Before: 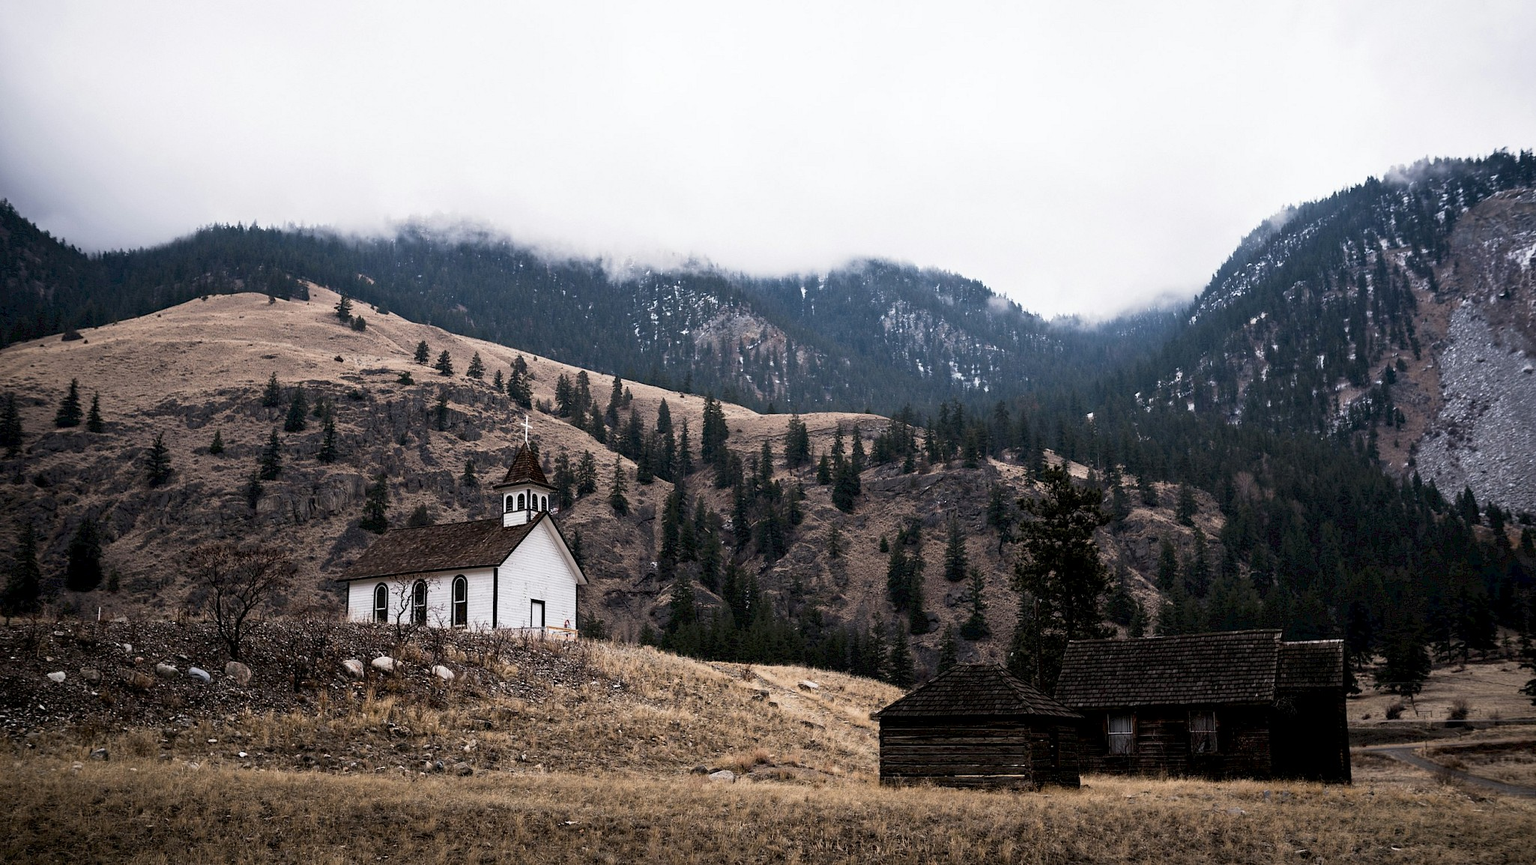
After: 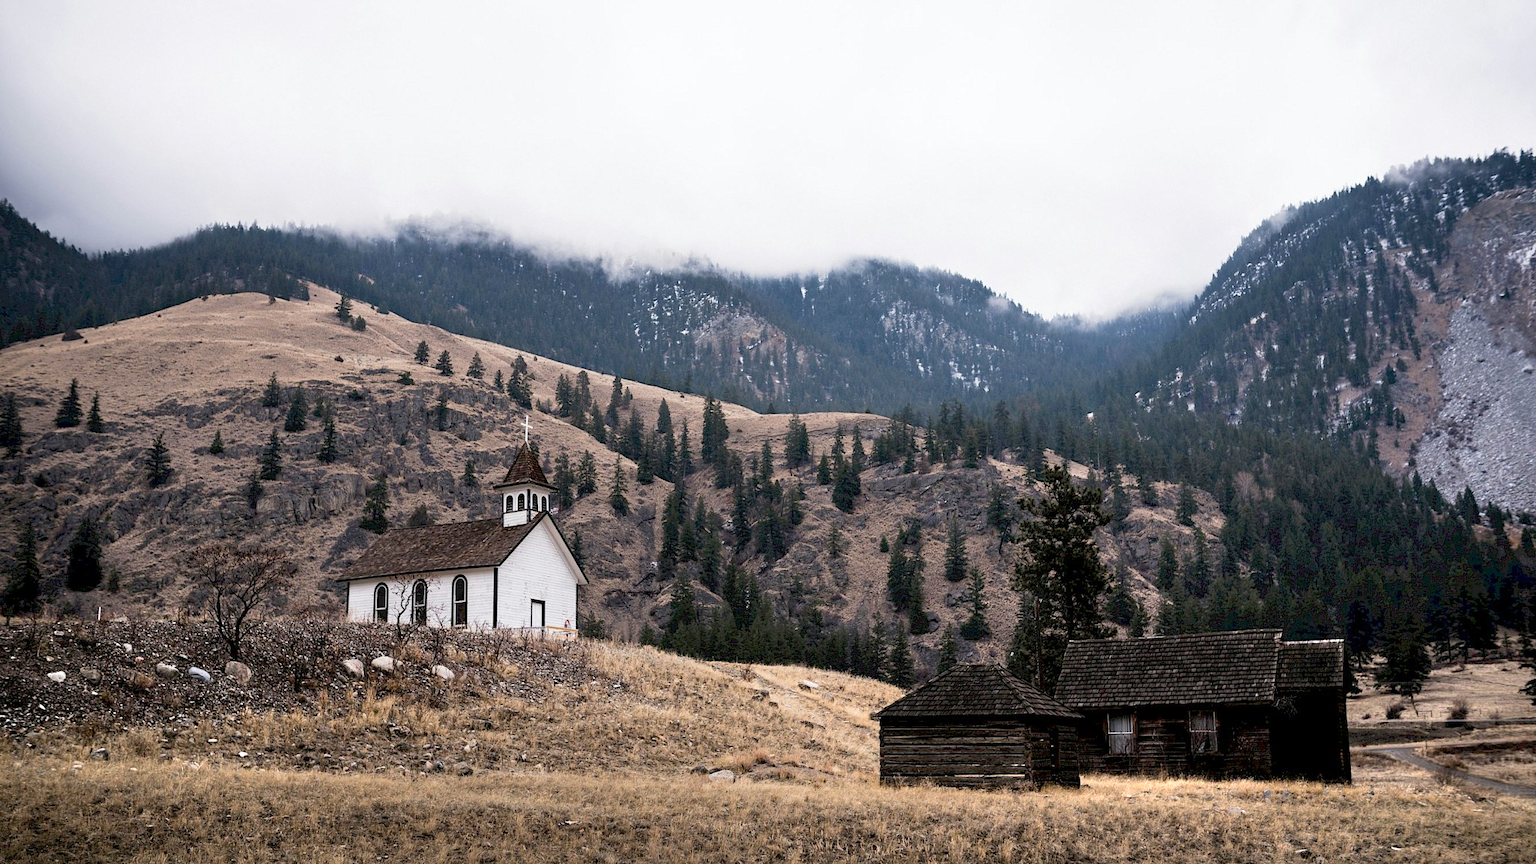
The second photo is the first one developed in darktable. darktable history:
tone equalizer: -7 EV 0.156 EV, -6 EV 0.601 EV, -5 EV 1.17 EV, -4 EV 1.34 EV, -3 EV 1.17 EV, -2 EV 0.6 EV, -1 EV 0.152 EV, smoothing diameter 24.78%, edges refinement/feathering 6.97, preserve details guided filter
